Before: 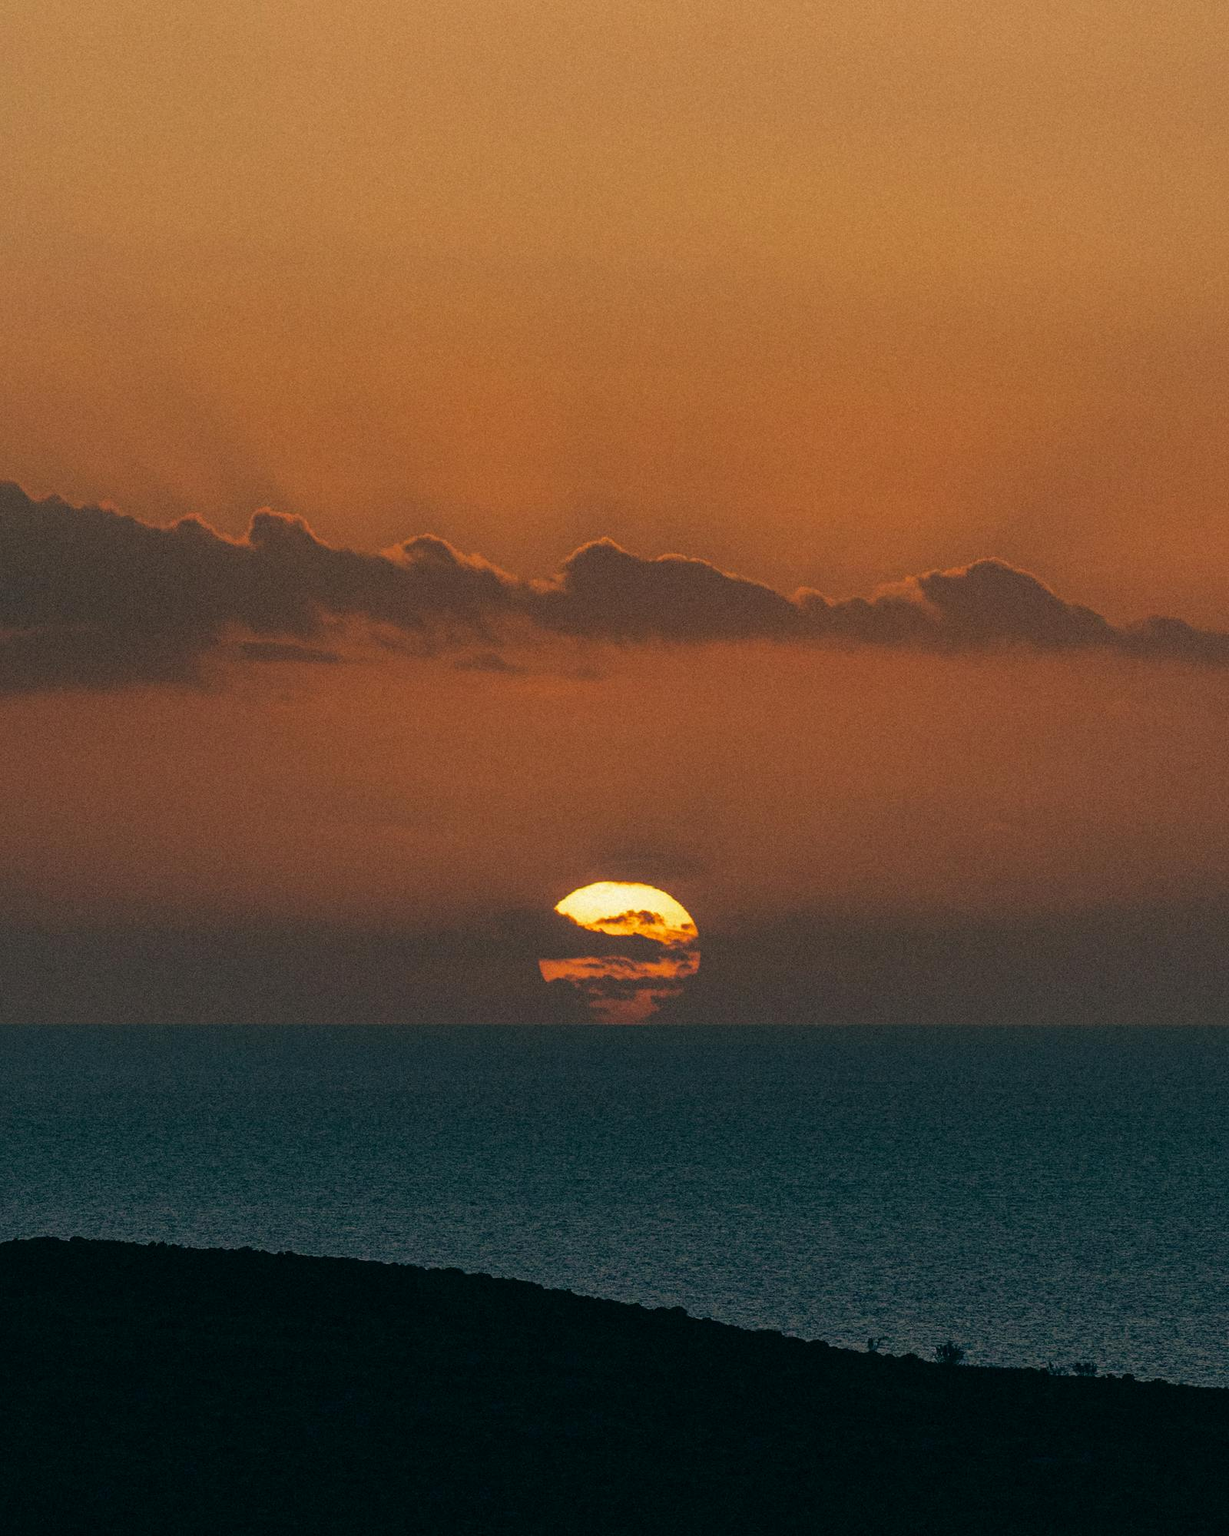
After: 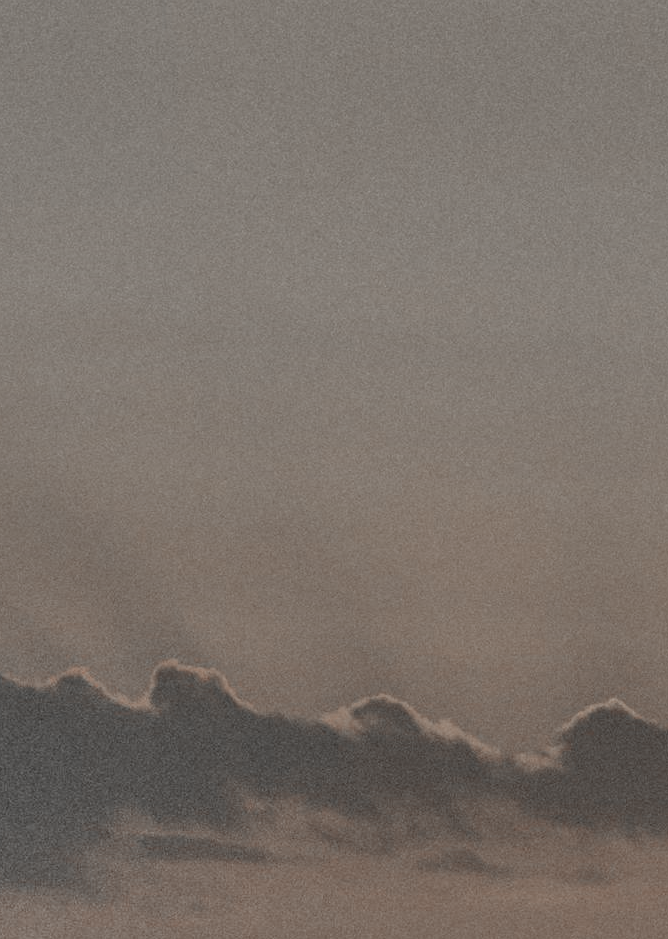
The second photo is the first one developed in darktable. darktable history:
color zones: curves: ch0 [(0, 0.278) (0.143, 0.5) (0.286, 0.5) (0.429, 0.5) (0.571, 0.5) (0.714, 0.5) (0.857, 0.5) (1, 0.5)]; ch1 [(0, 1) (0.143, 0.165) (0.286, 0) (0.429, 0) (0.571, 0) (0.714, 0) (0.857, 0.5) (1, 0.5)]; ch2 [(0, 0.508) (0.143, 0.5) (0.286, 0.5) (0.429, 0.5) (0.571, 0.5) (0.714, 0.5) (0.857, 0.5) (1, 0.5)]
shadows and highlights: radius 124.32, shadows 99.88, white point adjustment -2.87, highlights -99.71, soften with gaussian
color correction: highlights a* -5.93, highlights b* 10.76
crop and rotate: left 10.93%, top 0.064%, right 47.28%, bottom 52.952%
